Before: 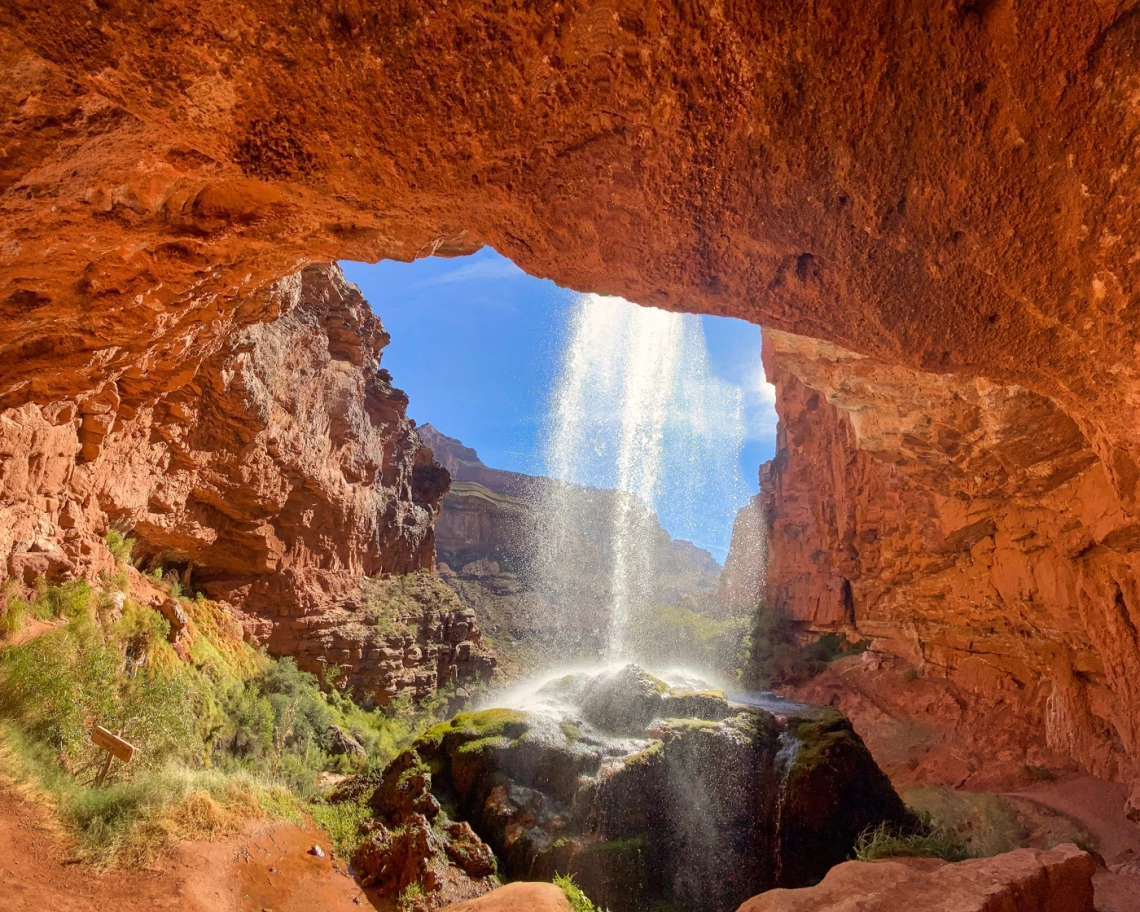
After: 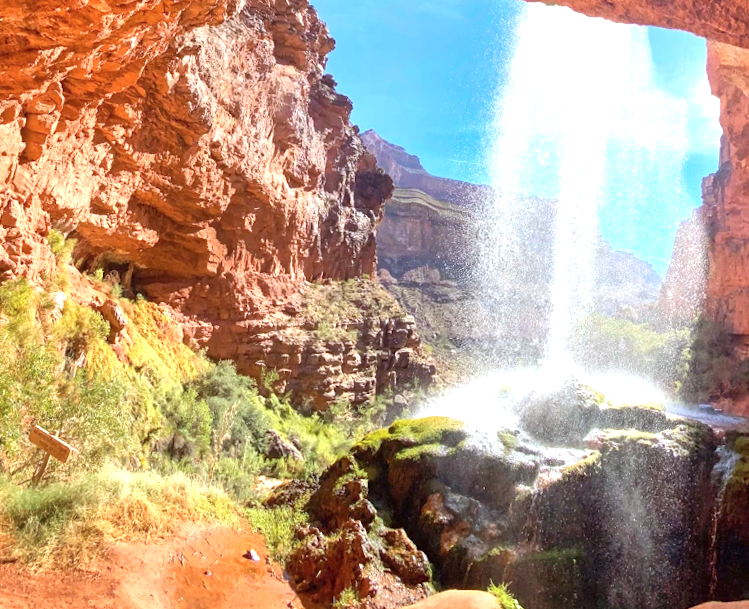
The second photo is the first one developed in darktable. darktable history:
exposure: black level correction 0, exposure 1.001 EV, compensate highlight preservation false
crop and rotate: angle -1.12°, left 3.982%, top 31.51%, right 28.712%
color calibration: gray › normalize channels true, x 0.367, y 0.375, temperature 4376.26 K, gamut compression 0.007
